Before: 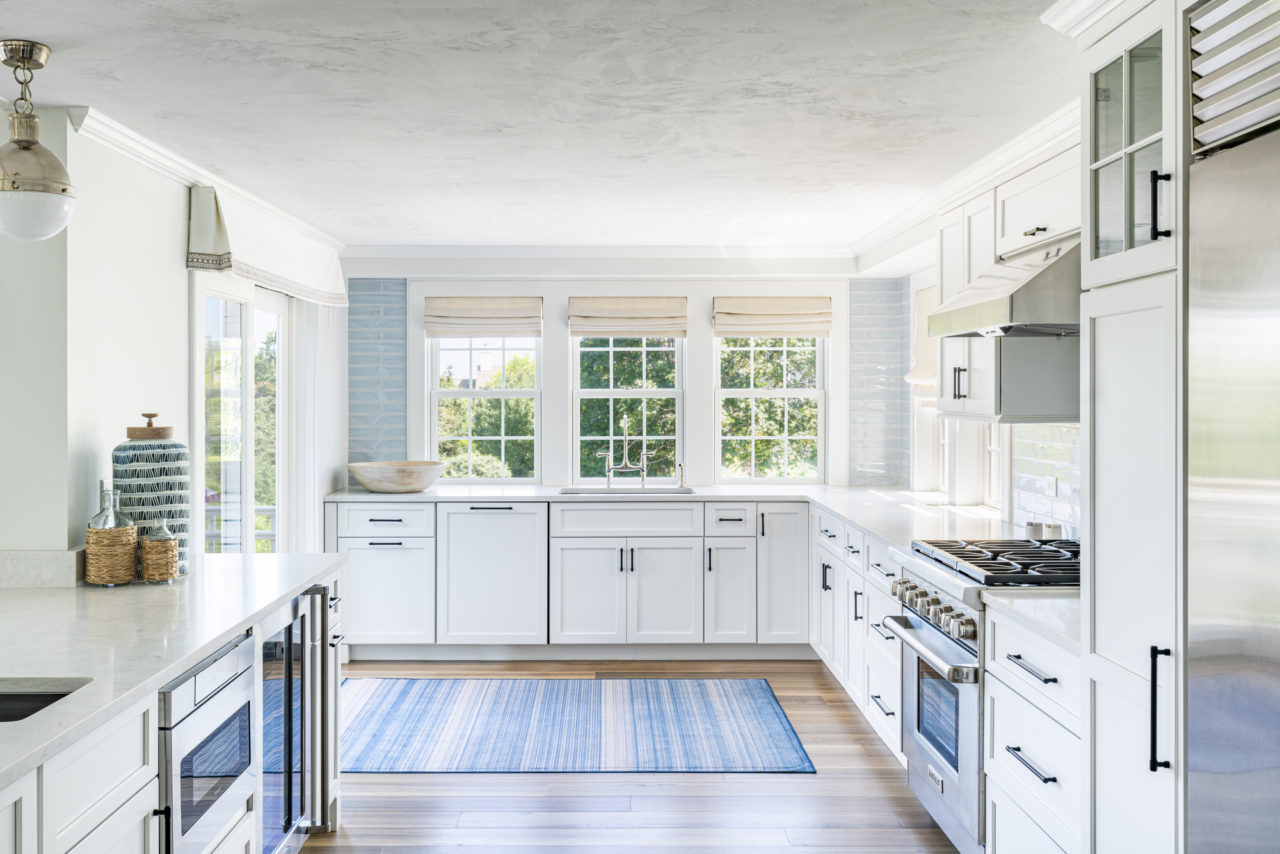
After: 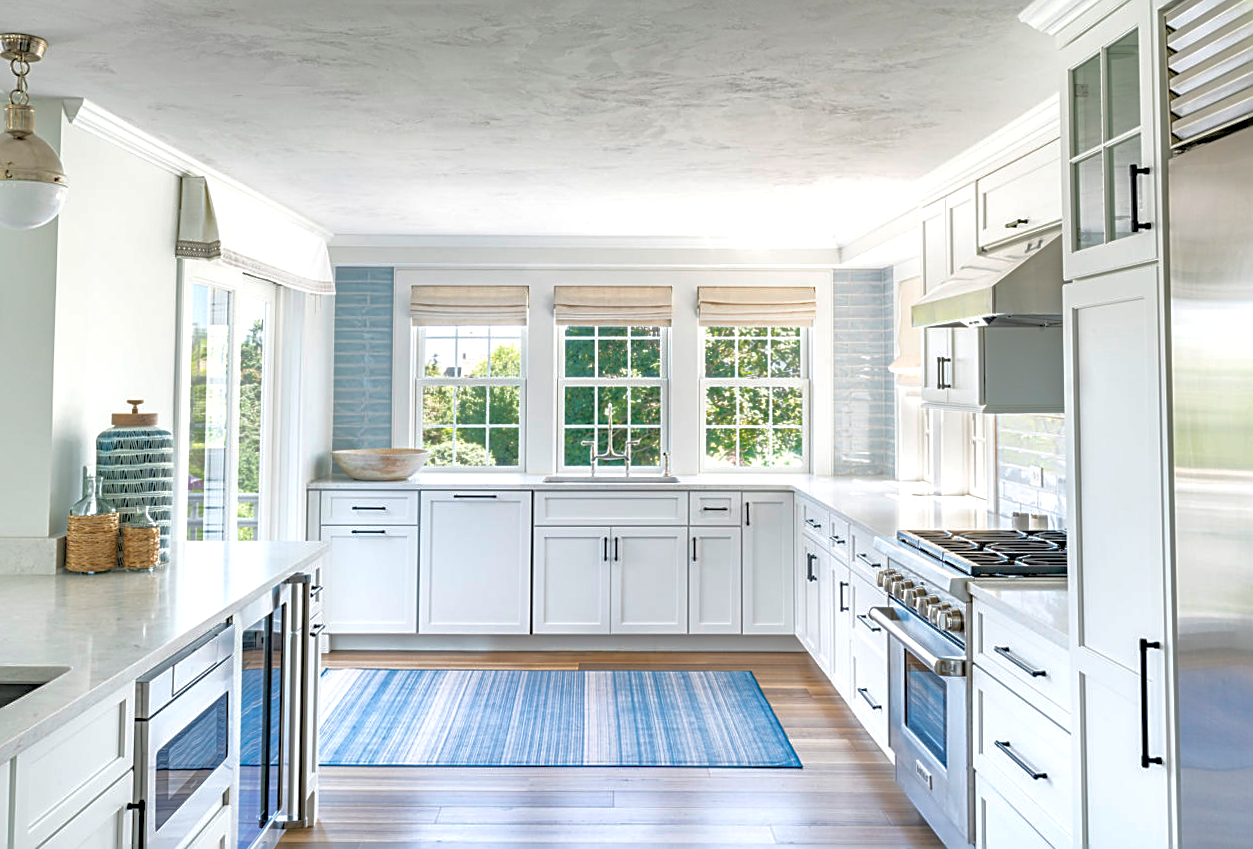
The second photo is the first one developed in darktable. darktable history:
exposure: exposure 0.2 EV, compensate highlight preservation false
shadows and highlights: on, module defaults
white balance: red 1, blue 1
rotate and perspective: rotation 0.226°, lens shift (vertical) -0.042, crop left 0.023, crop right 0.982, crop top 0.006, crop bottom 0.994
sharpen: on, module defaults
